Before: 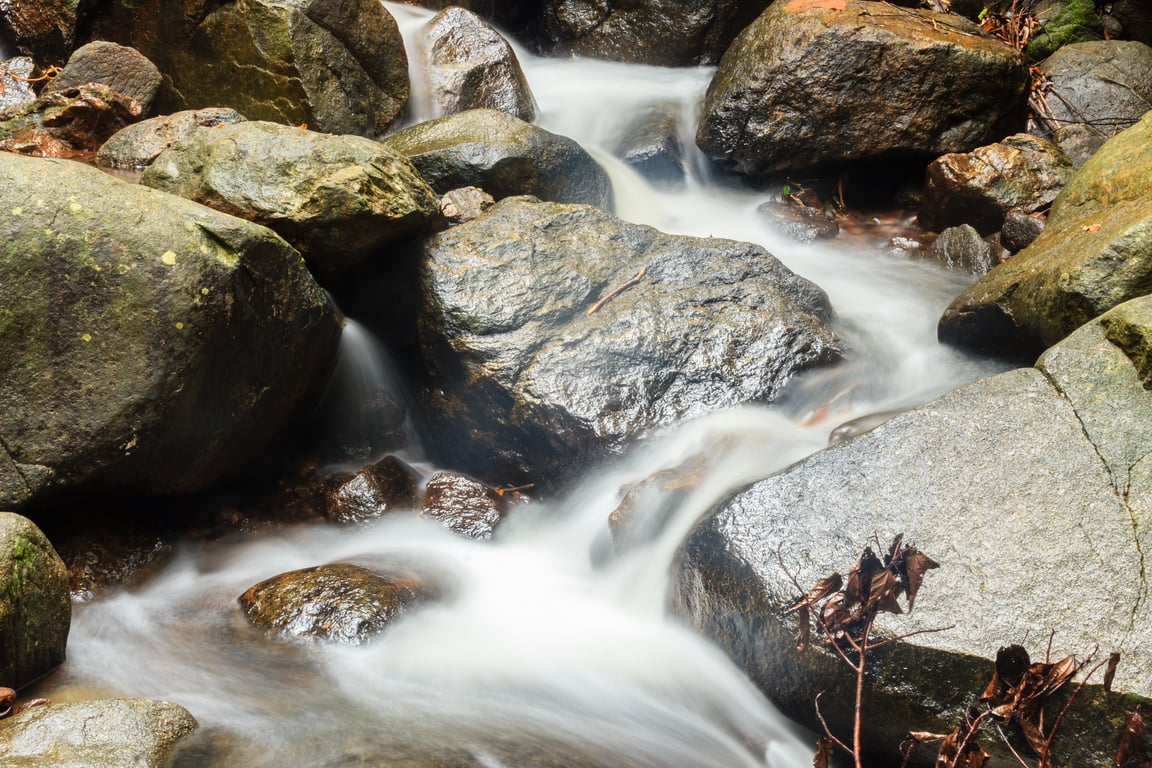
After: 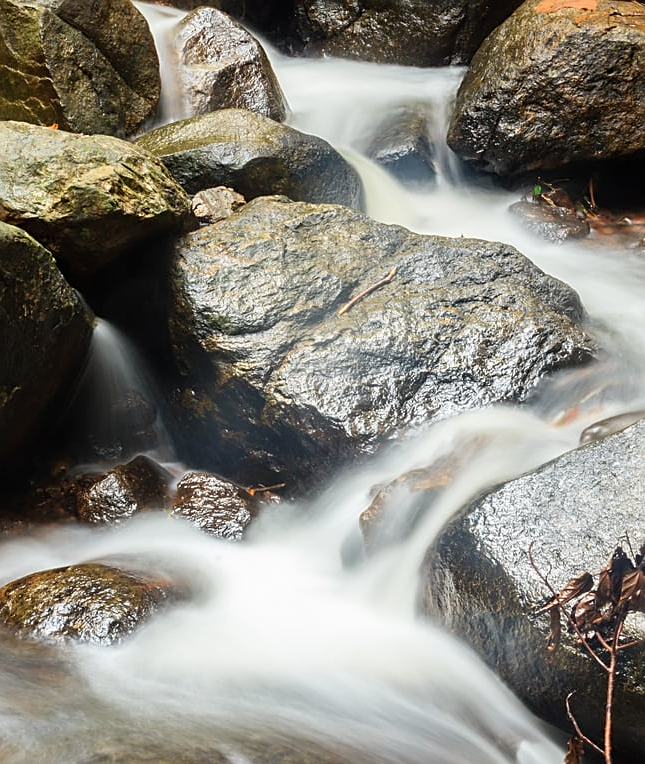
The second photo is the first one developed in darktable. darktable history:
crop: left 21.674%, right 22.086%
sharpen: on, module defaults
exposure: black level correction 0.001, compensate highlight preservation false
